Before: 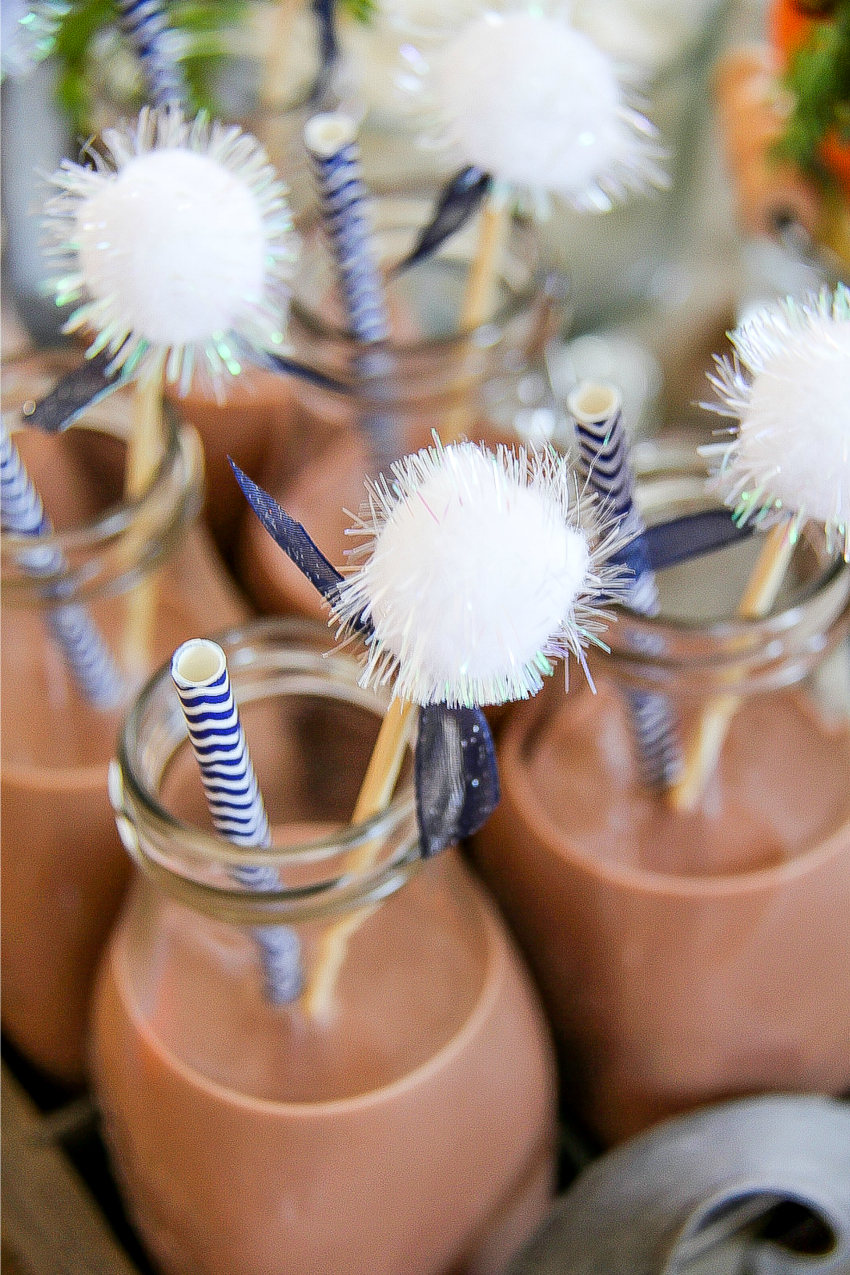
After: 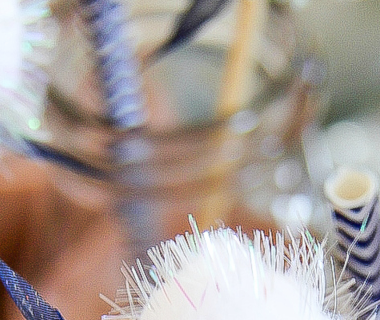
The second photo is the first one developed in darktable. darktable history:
exposure: exposure -0.01 EV, compensate highlight preservation false
crop: left 28.64%, top 16.832%, right 26.637%, bottom 58.055%
